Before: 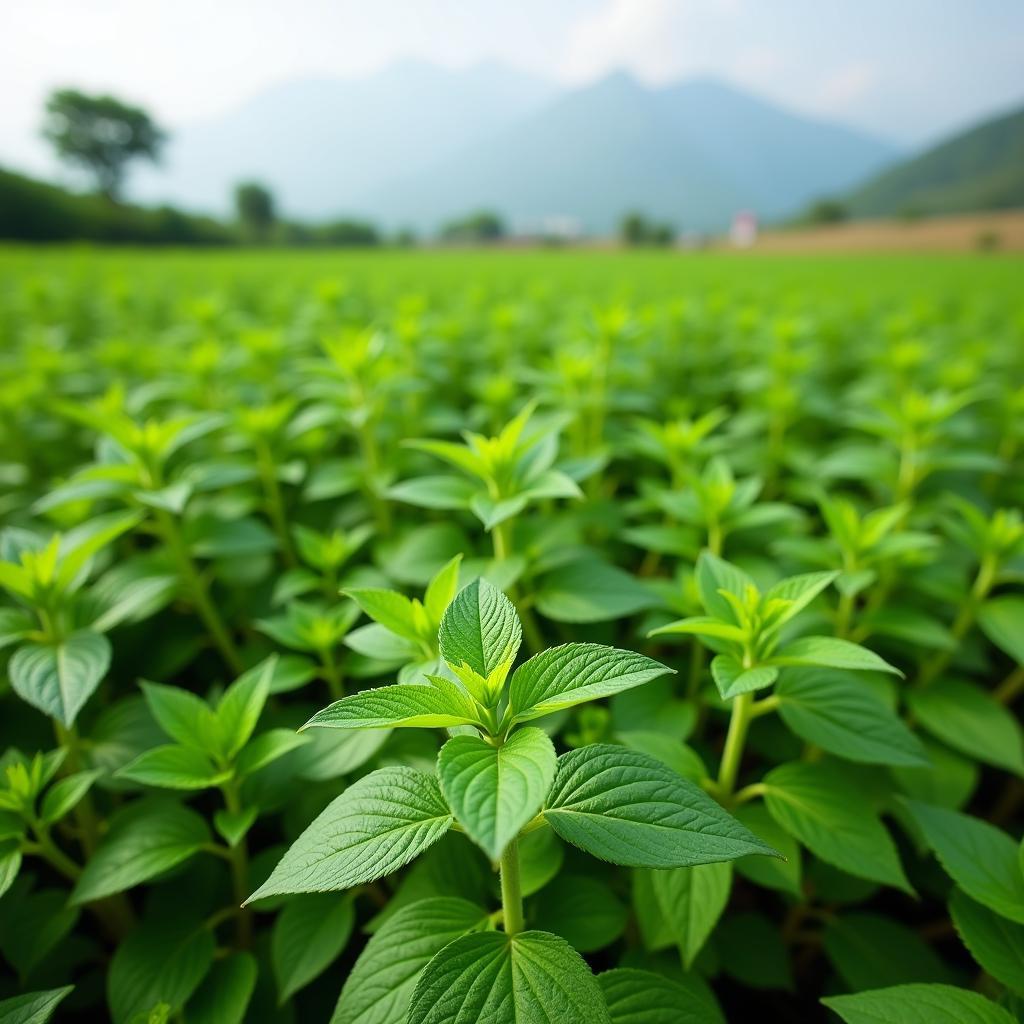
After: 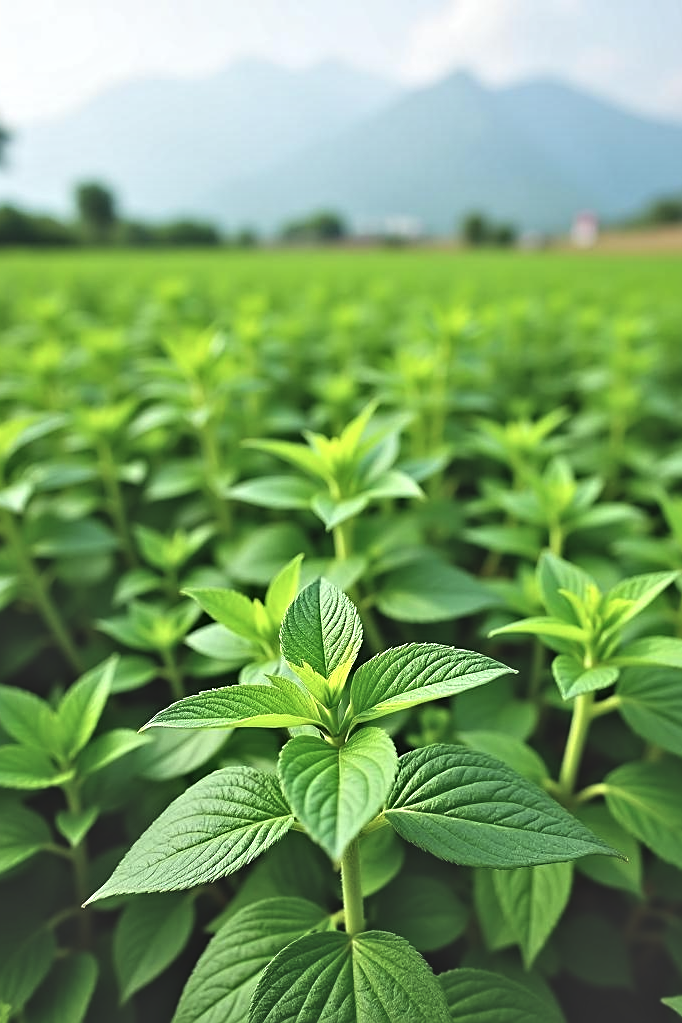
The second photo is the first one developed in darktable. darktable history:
crop and rotate: left 15.62%, right 17.739%
sharpen: on, module defaults
contrast equalizer: y [[0.511, 0.558, 0.631, 0.632, 0.559, 0.512], [0.5 ×6], [0.5 ×6], [0 ×6], [0 ×6]]
exposure: black level correction -0.031, compensate highlight preservation false
